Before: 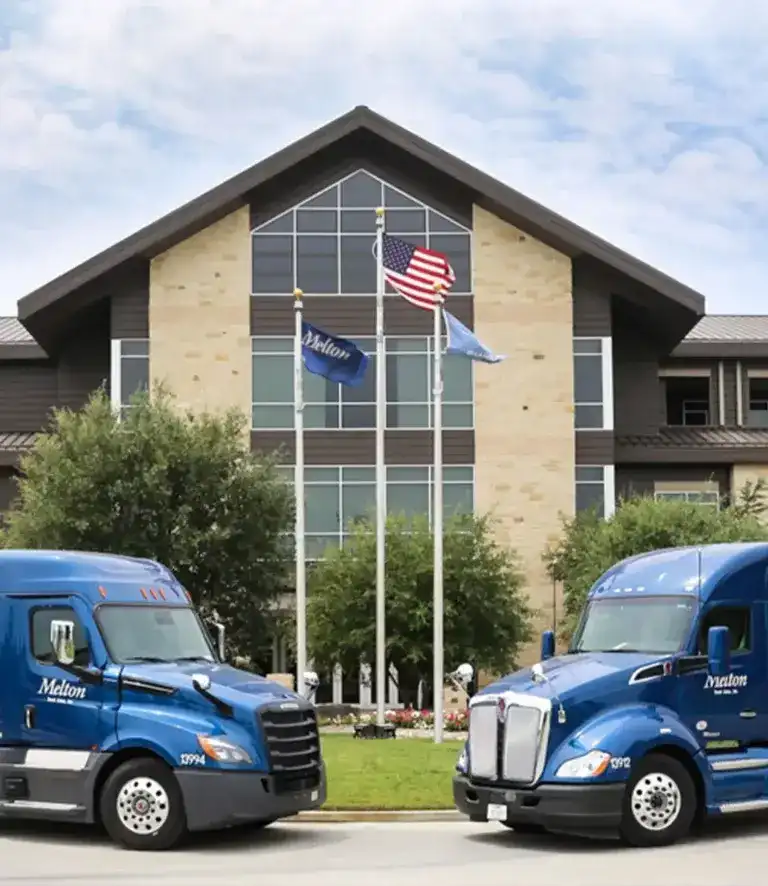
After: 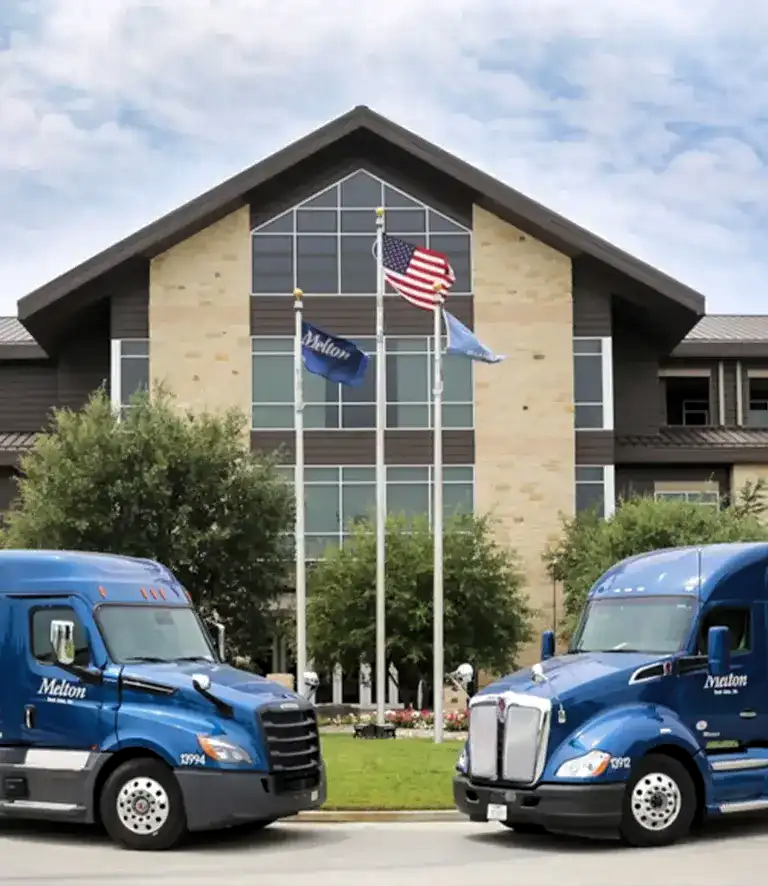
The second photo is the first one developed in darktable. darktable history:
contrast brightness saturation: saturation -0.023
shadows and highlights: shadows -20.13, white point adjustment -2.06, highlights -35.12, shadows color adjustment 97.68%
levels: levels [0.031, 0.5, 0.969]
